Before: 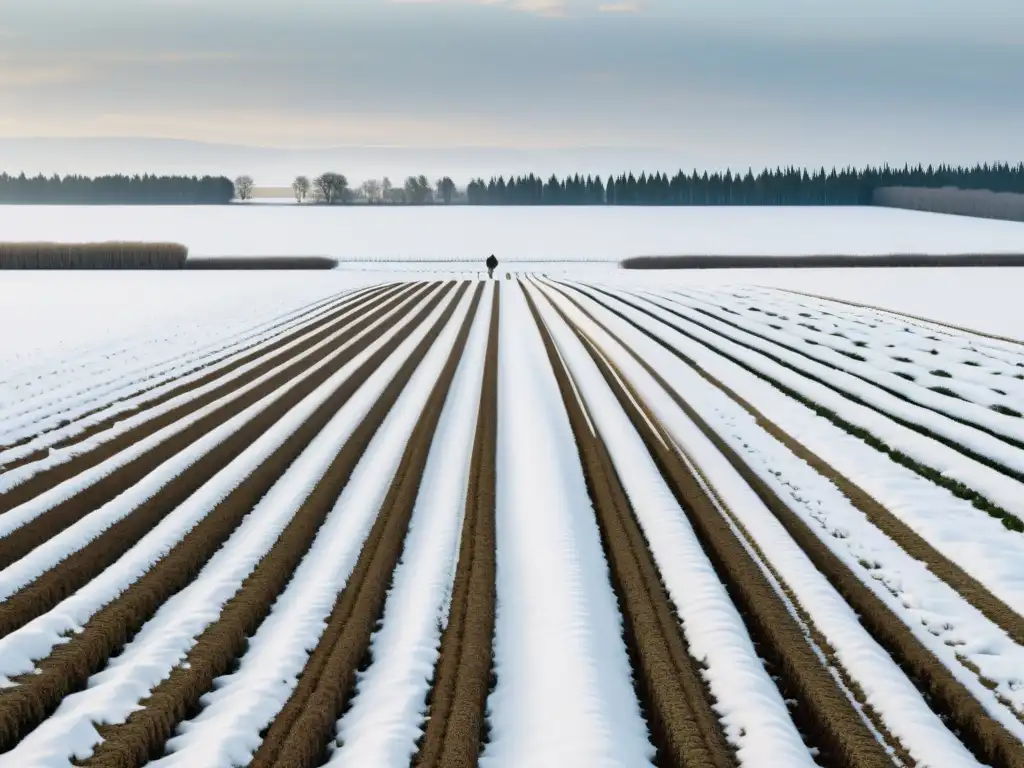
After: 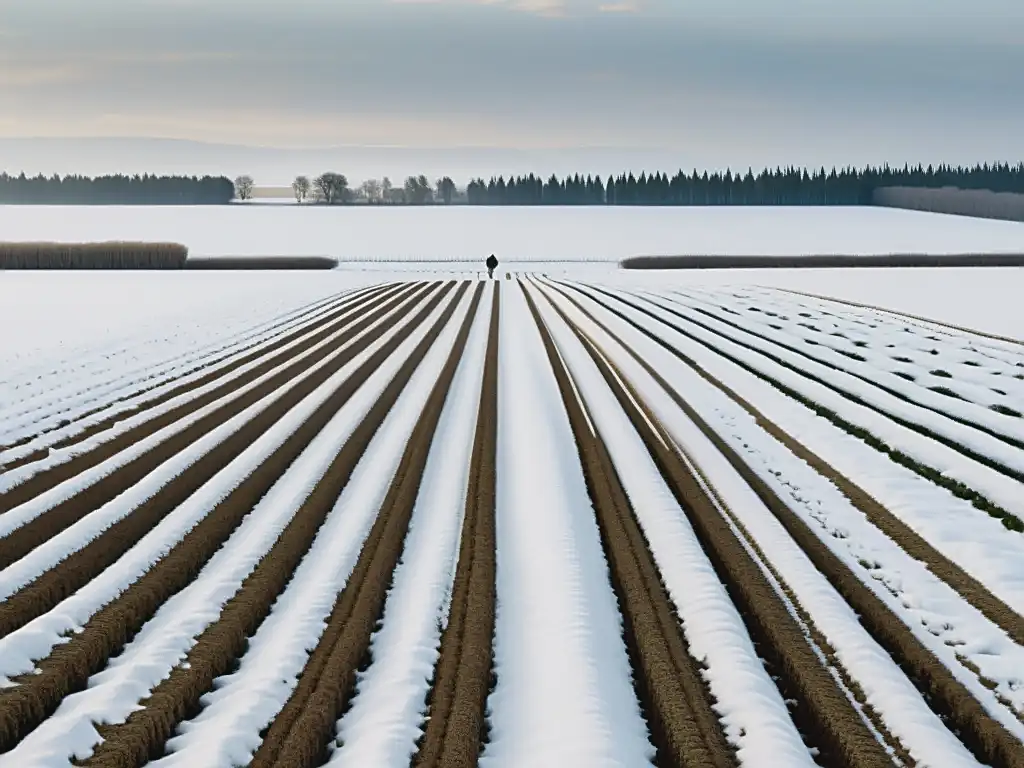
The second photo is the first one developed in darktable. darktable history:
contrast brightness saturation: contrast -0.08, brightness -0.04, saturation -0.11
sharpen: on, module defaults
